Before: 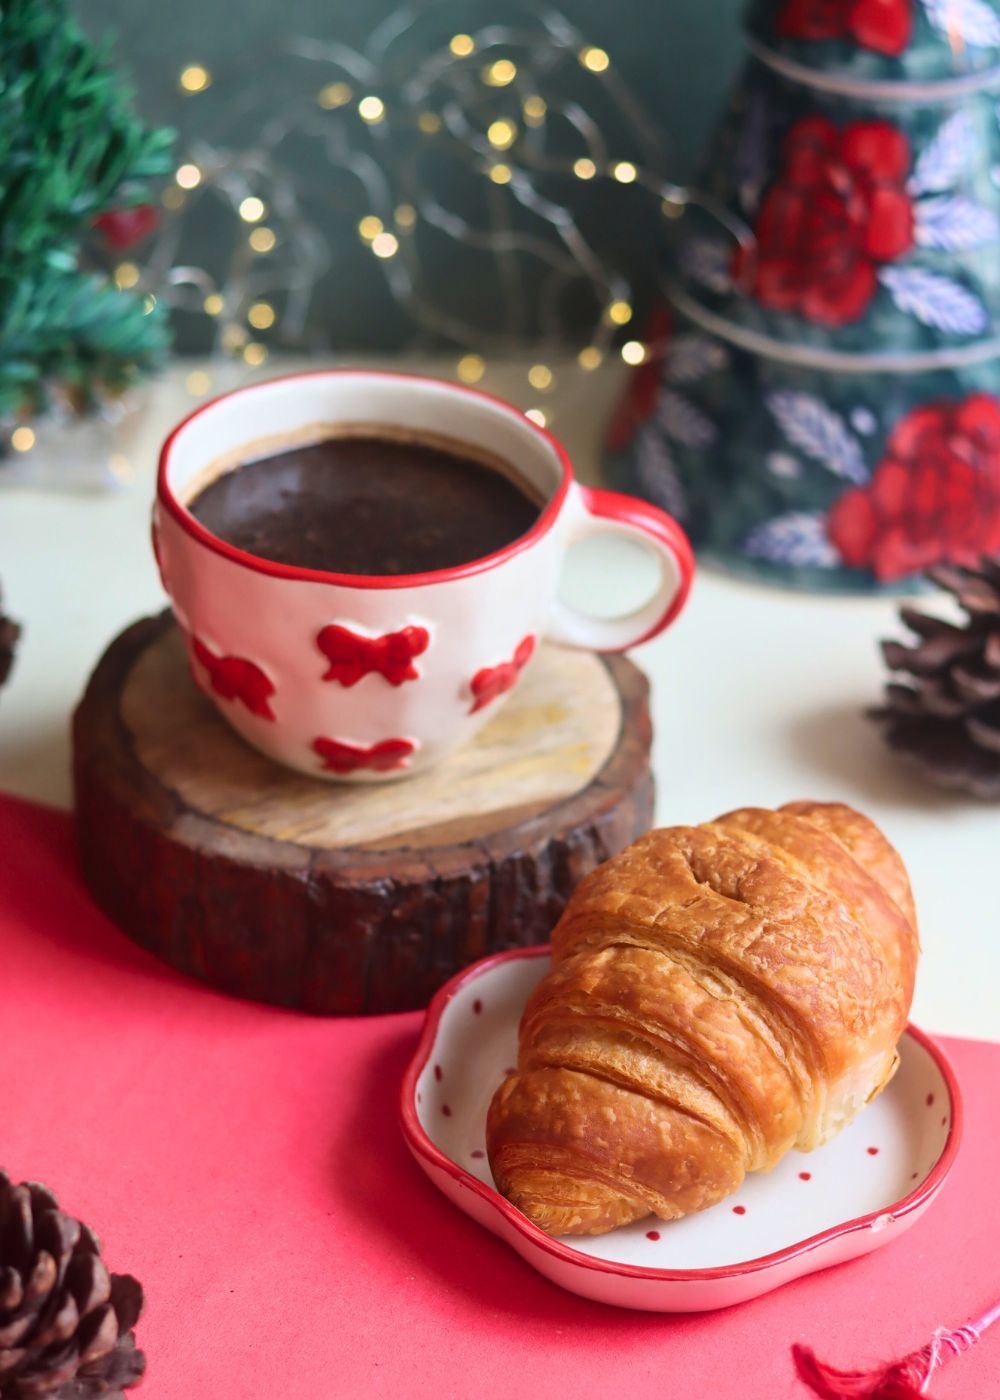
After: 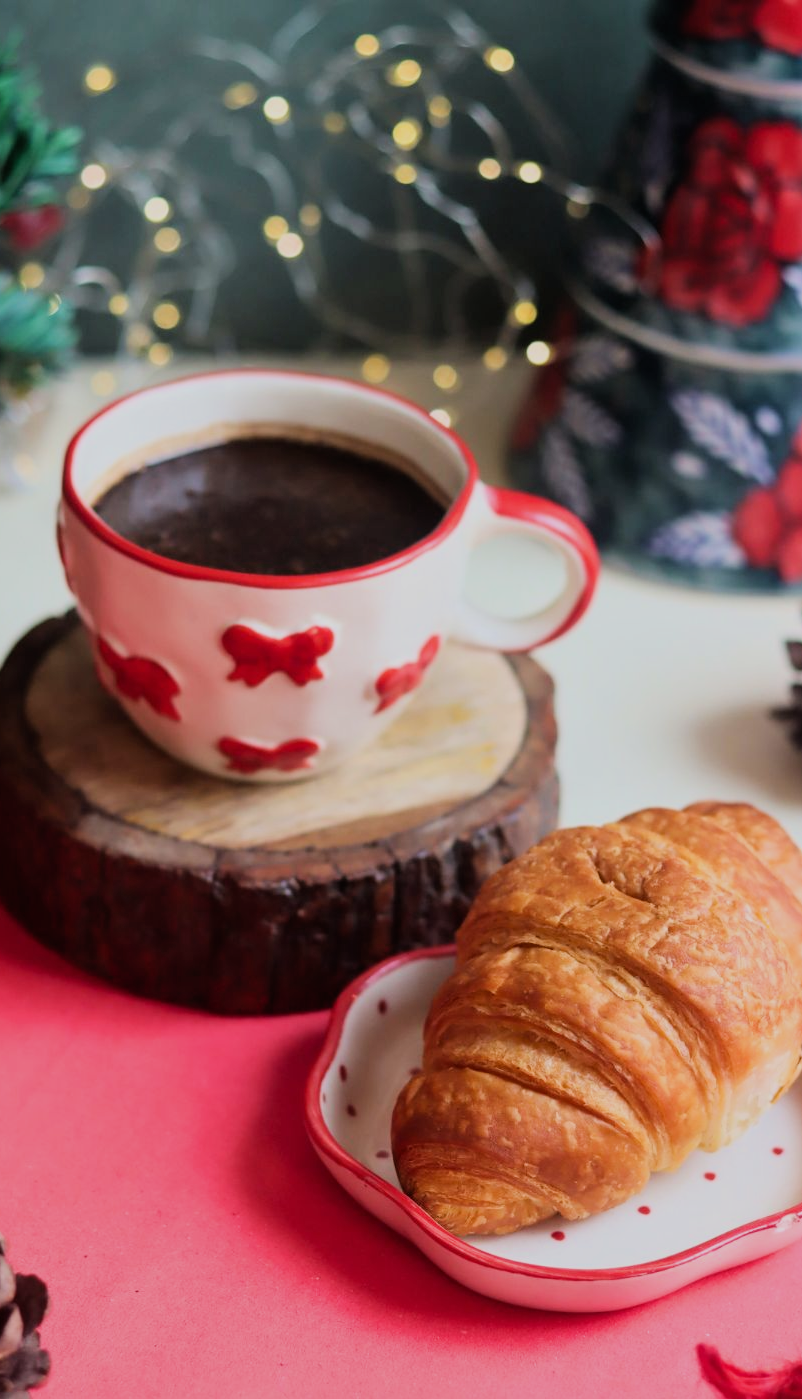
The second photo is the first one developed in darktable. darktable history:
crop and rotate: left 9.55%, right 10.161%
filmic rgb: black relative exposure -7.65 EV, white relative exposure 4.56 EV, hardness 3.61, contrast 1.111
